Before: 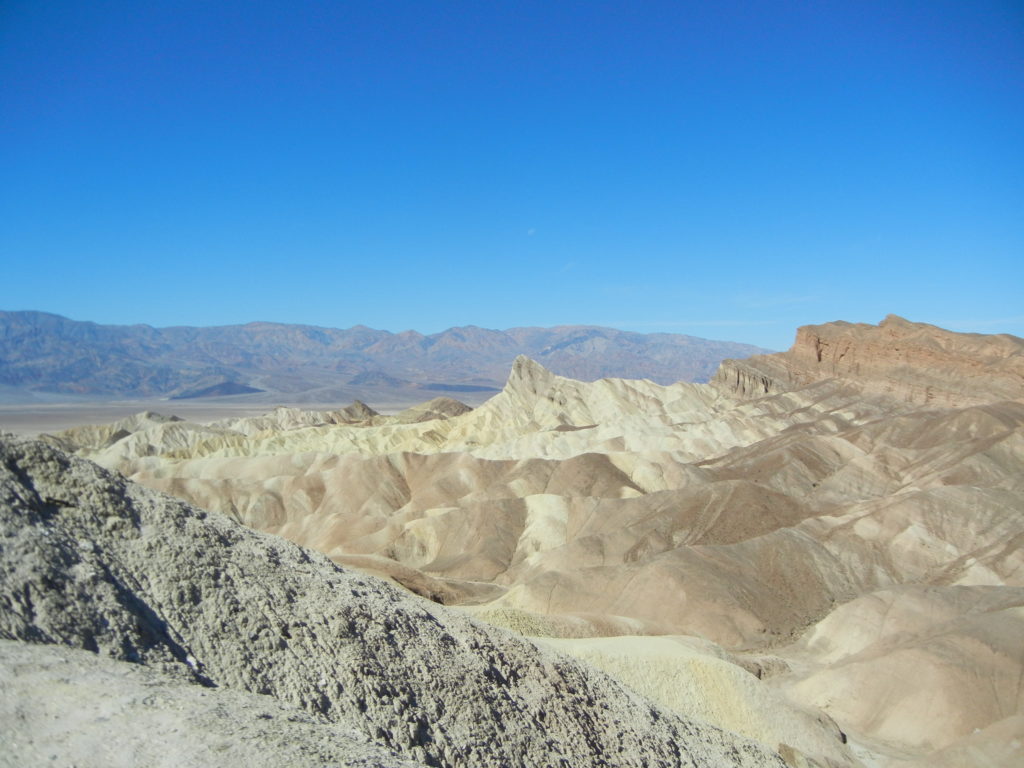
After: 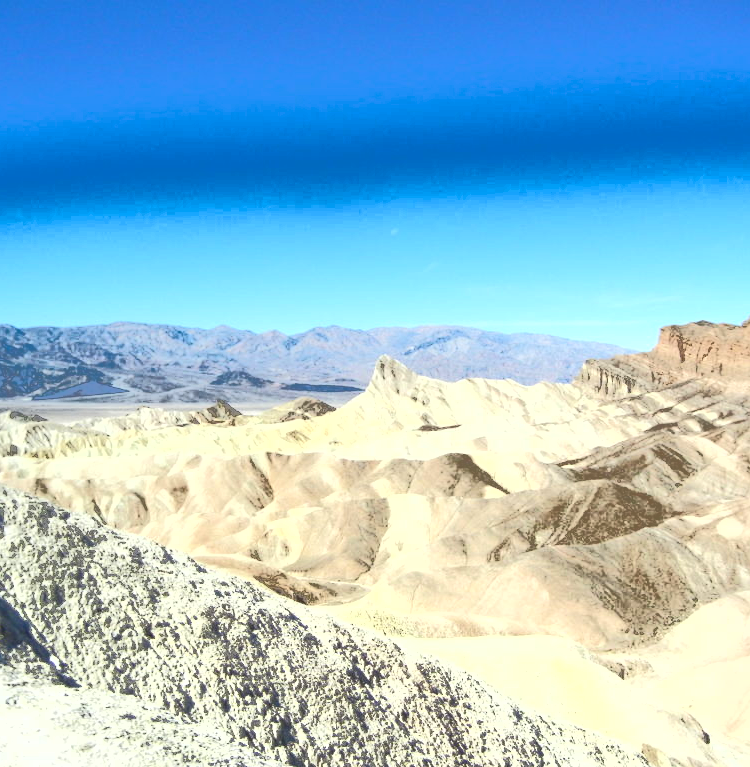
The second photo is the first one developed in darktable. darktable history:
white balance: red 1, blue 1
exposure: black level correction 0.001, exposure 1.116 EV, compensate highlight preservation false
graduated density: on, module defaults
fill light: exposure -0.73 EV, center 0.69, width 2.2
crop: left 13.443%, right 13.31%
